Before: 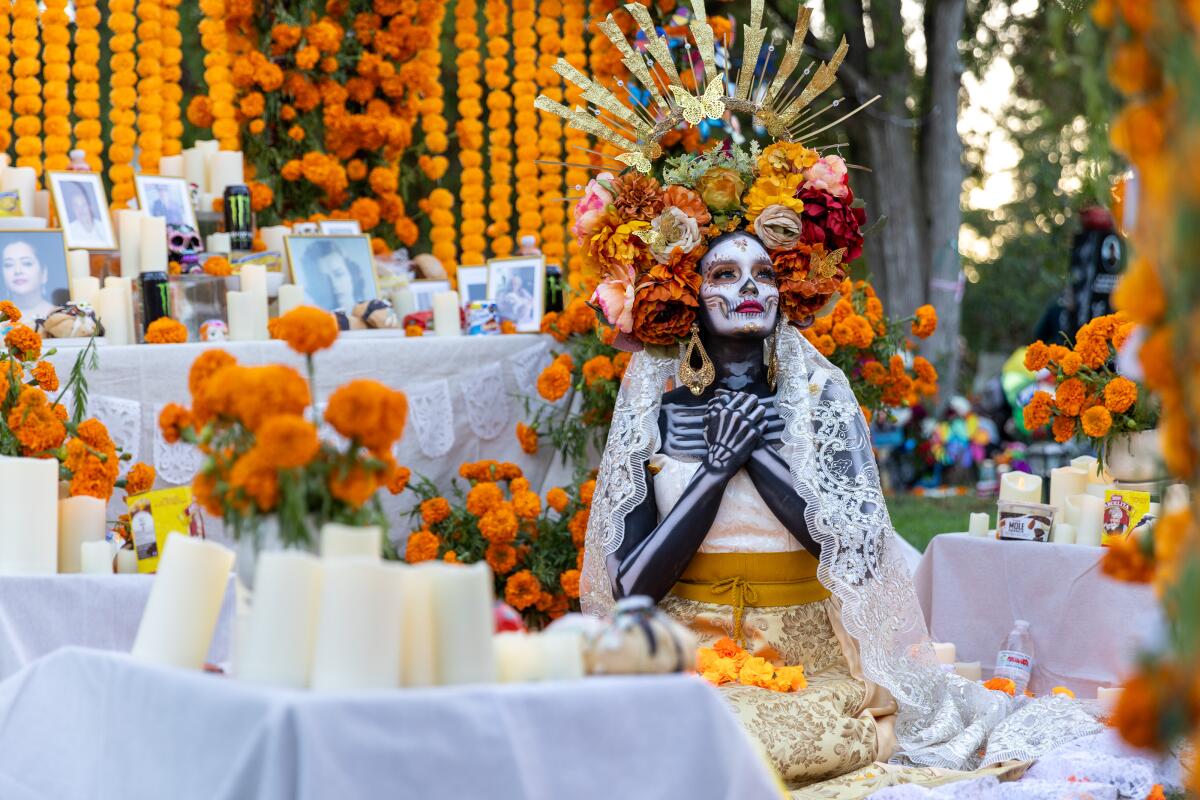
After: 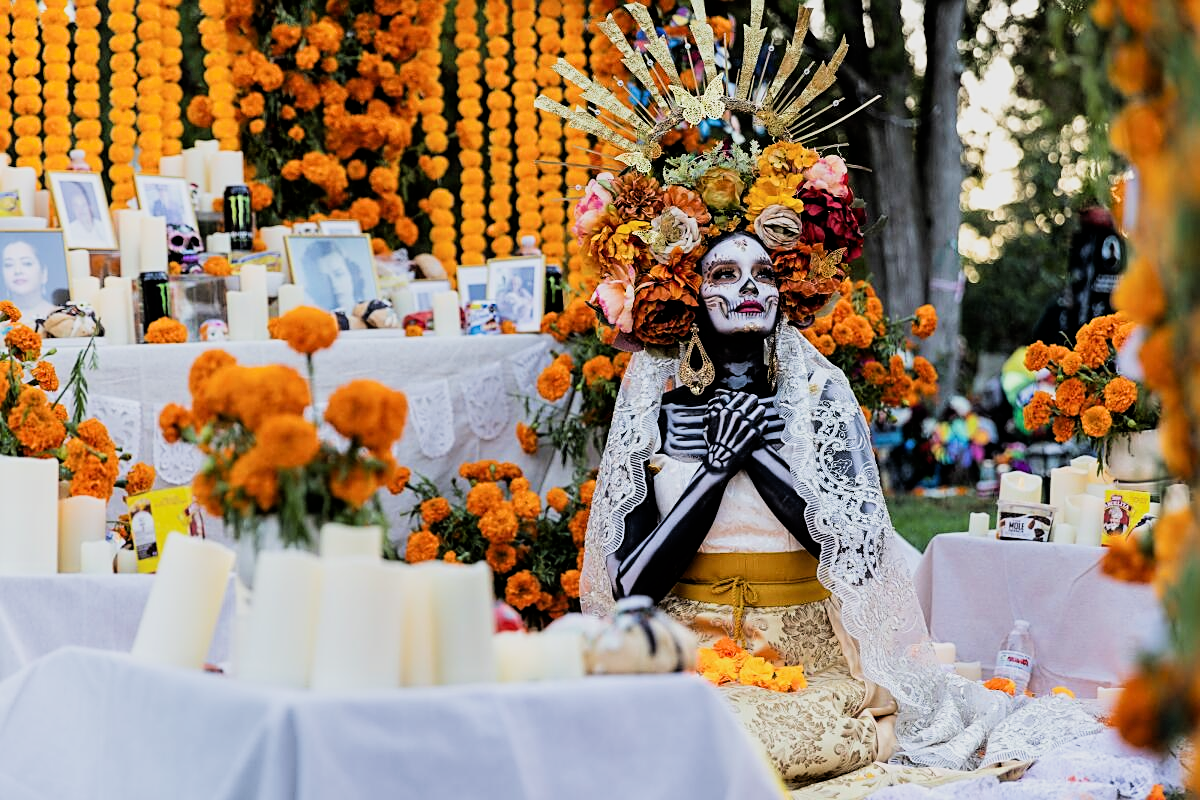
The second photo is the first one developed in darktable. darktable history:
sharpen: on, module defaults
filmic rgb: black relative exposure -5.1 EV, white relative exposure 3.96 EV, hardness 2.88, contrast 1.402, highlights saturation mix -31.02%
